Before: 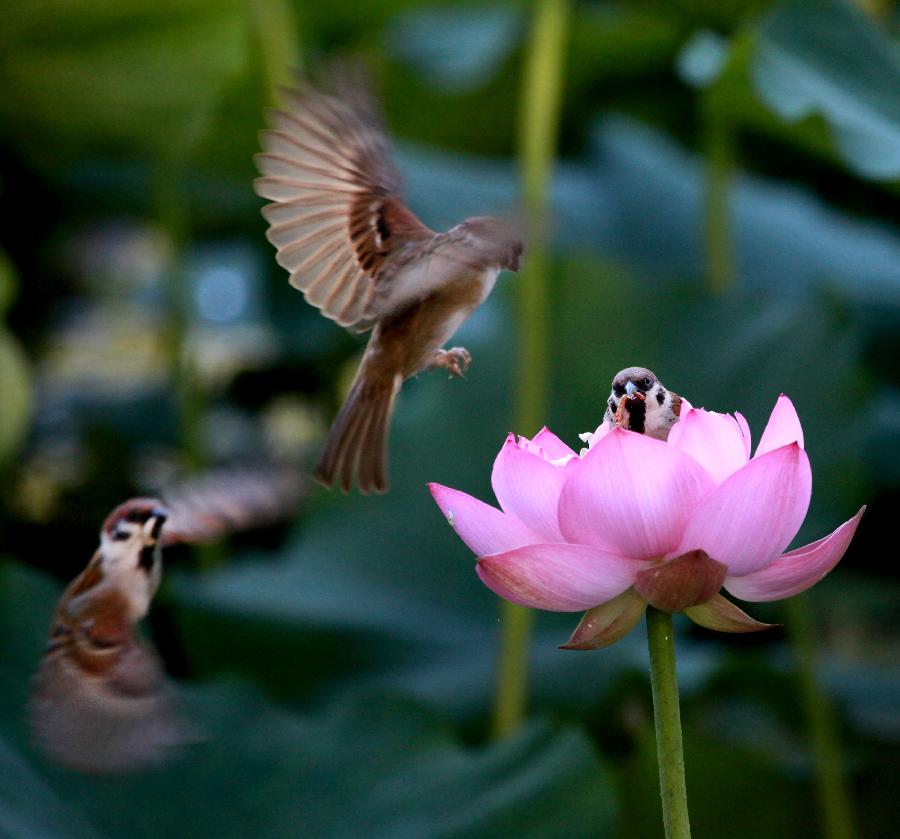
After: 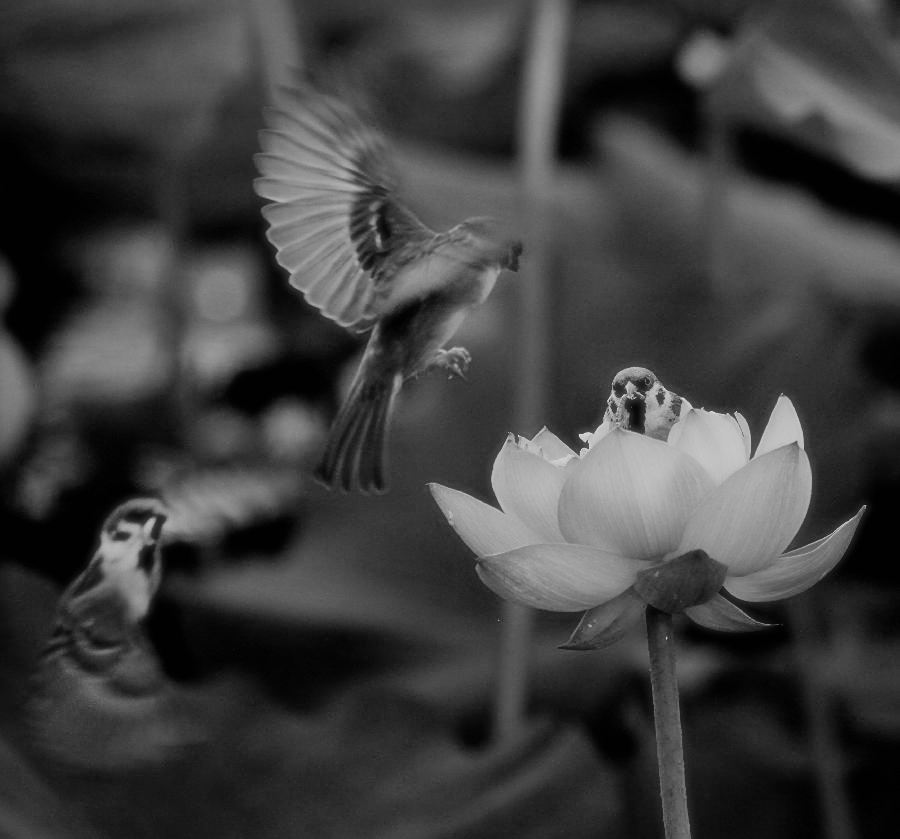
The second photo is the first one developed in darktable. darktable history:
filmic rgb: black relative exposure -7.65 EV, white relative exposure 4.56 EV, hardness 3.61
monochrome: a 32, b 64, size 2.3
sharpen: on, module defaults
soften: size 19.52%, mix 20.32%
